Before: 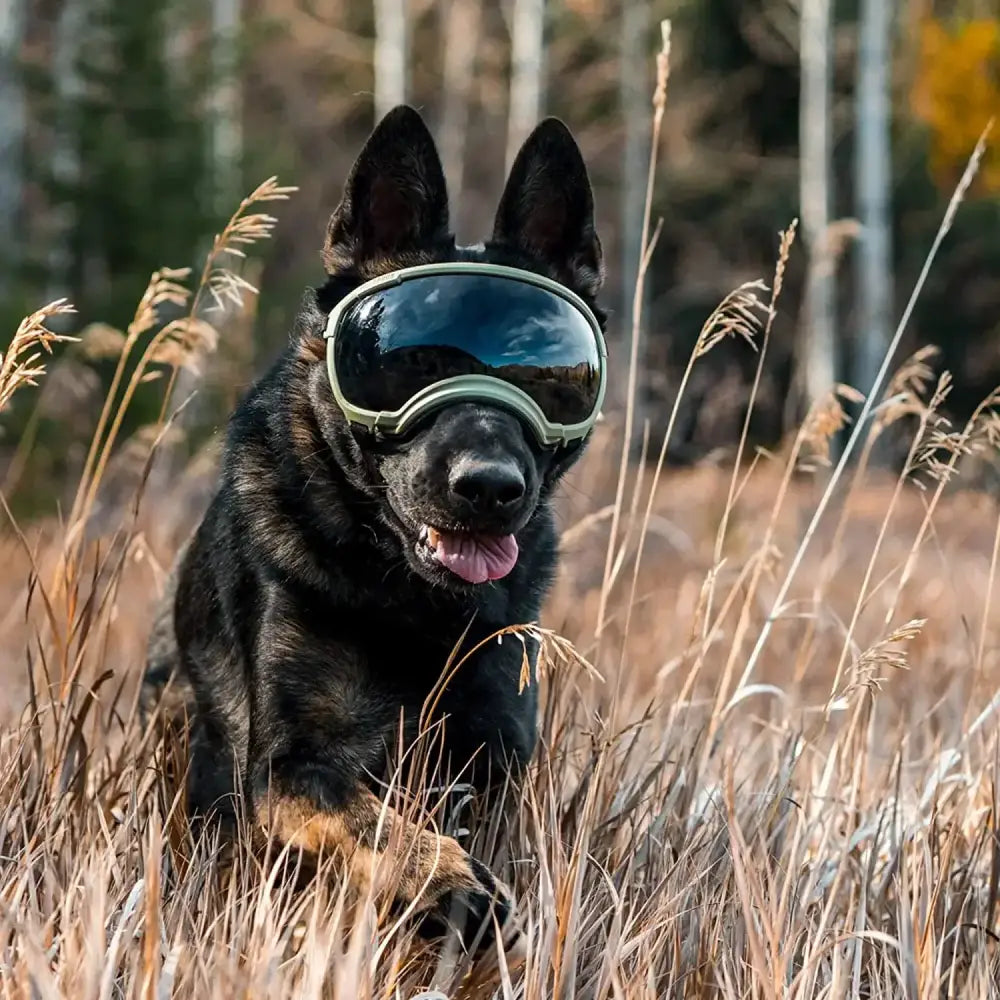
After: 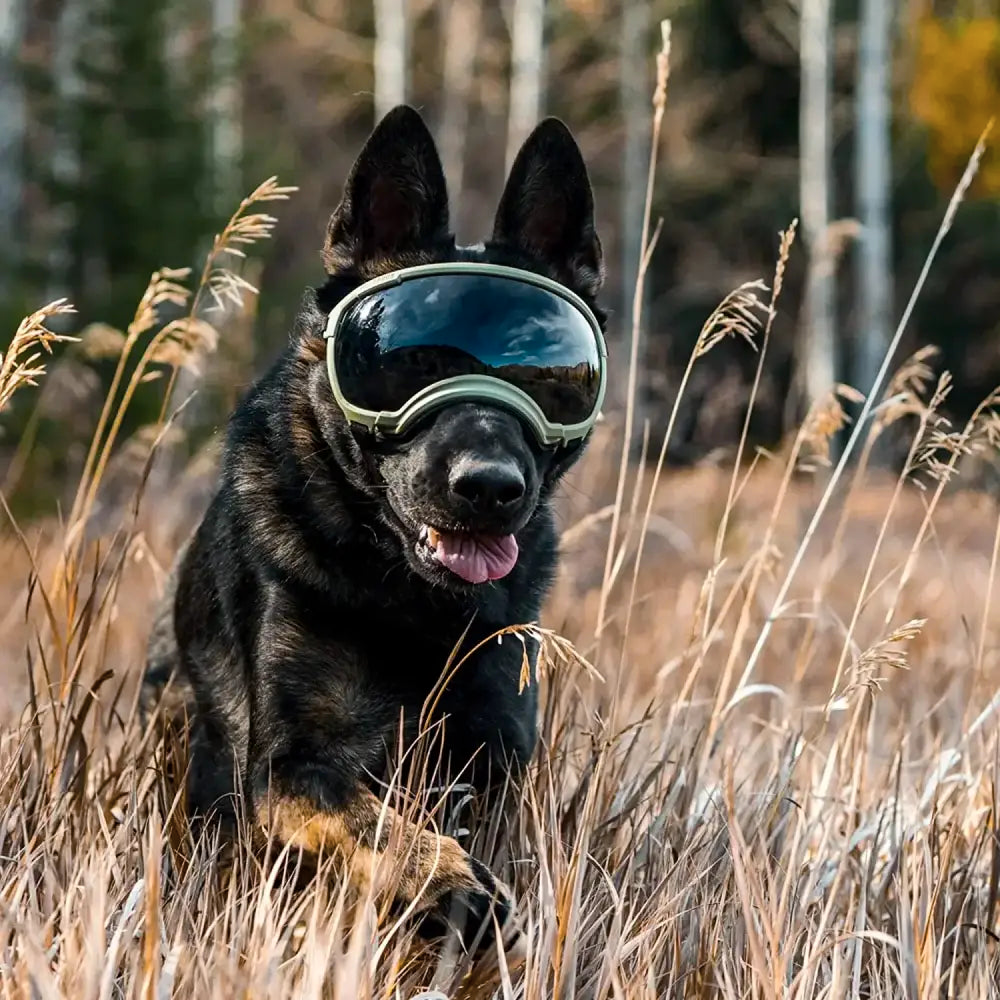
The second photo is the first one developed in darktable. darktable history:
color balance rgb: linear chroma grading › global chroma 15%, perceptual saturation grading › global saturation 30%
contrast brightness saturation: contrast 0.1, saturation -0.3
